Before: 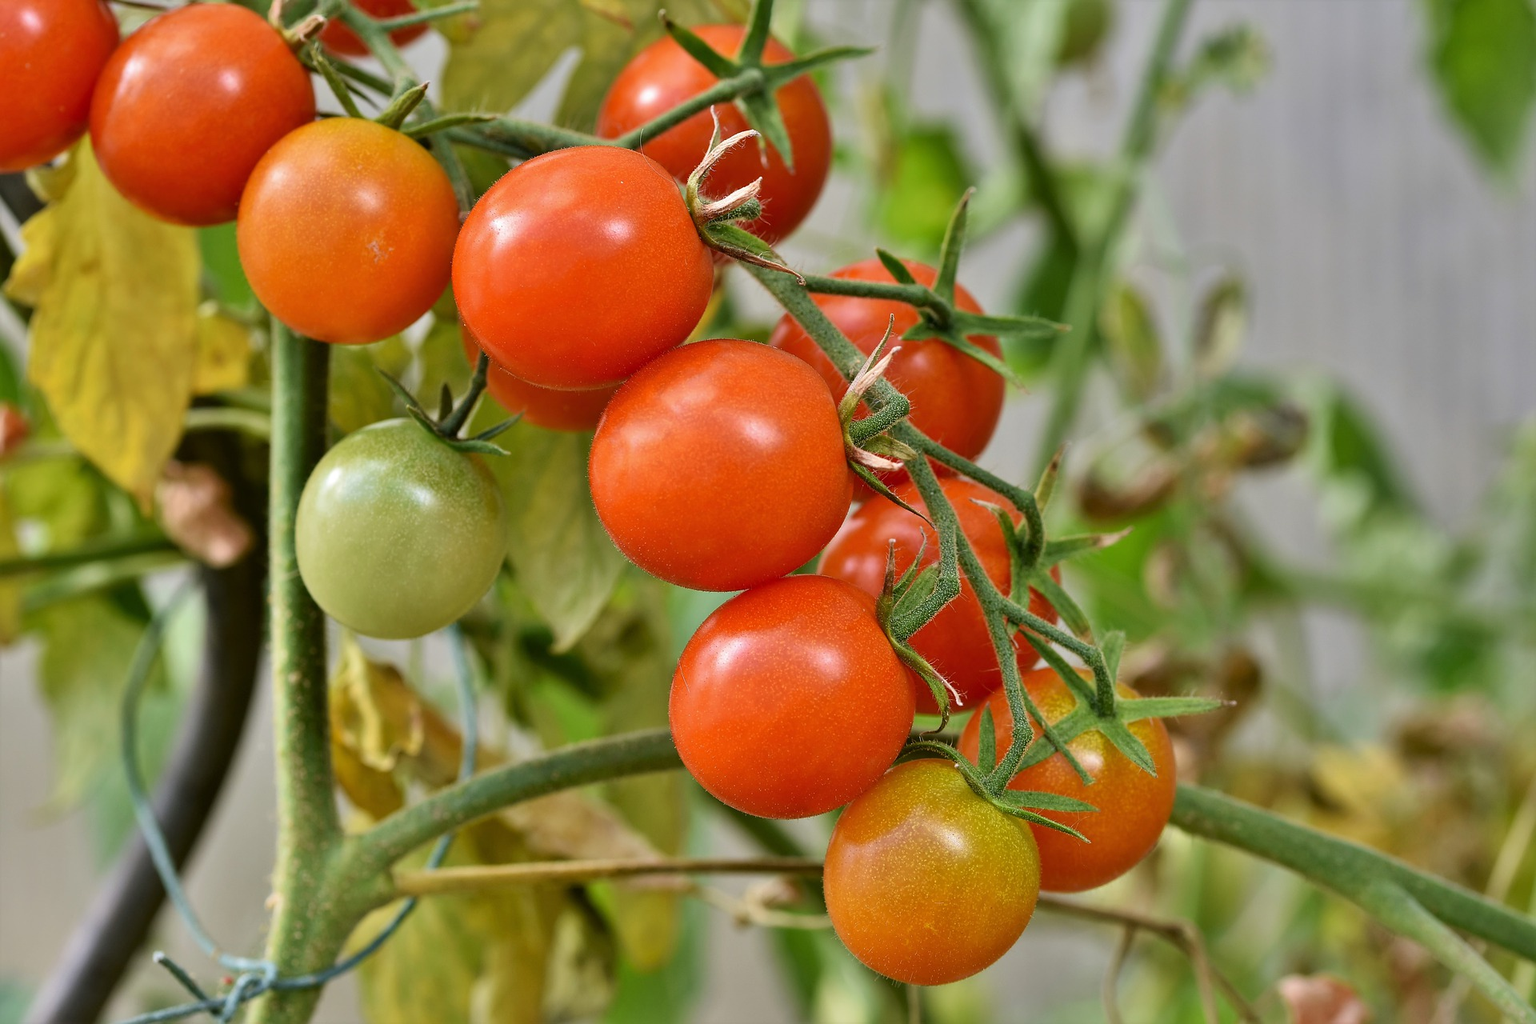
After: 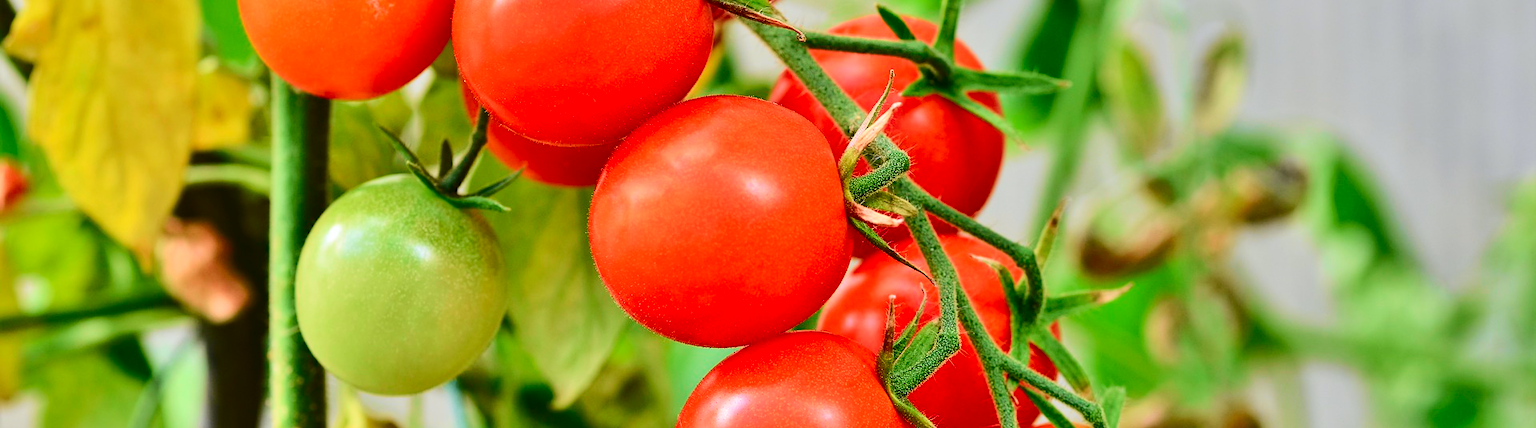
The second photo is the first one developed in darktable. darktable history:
tone curve: curves: ch0 [(0, 0.023) (0.103, 0.087) (0.277, 0.28) (0.438, 0.547) (0.546, 0.678) (0.735, 0.843) (0.994, 1)]; ch1 [(0, 0) (0.371, 0.261) (0.465, 0.42) (0.488, 0.477) (0.512, 0.513) (0.542, 0.581) (0.574, 0.647) (0.636, 0.747) (1, 1)]; ch2 [(0, 0) (0.369, 0.388) (0.449, 0.431) (0.478, 0.471) (0.516, 0.517) (0.575, 0.642) (0.649, 0.726) (1, 1)], color space Lab, independent channels, preserve colors none
crop and rotate: top 23.84%, bottom 34.294%
